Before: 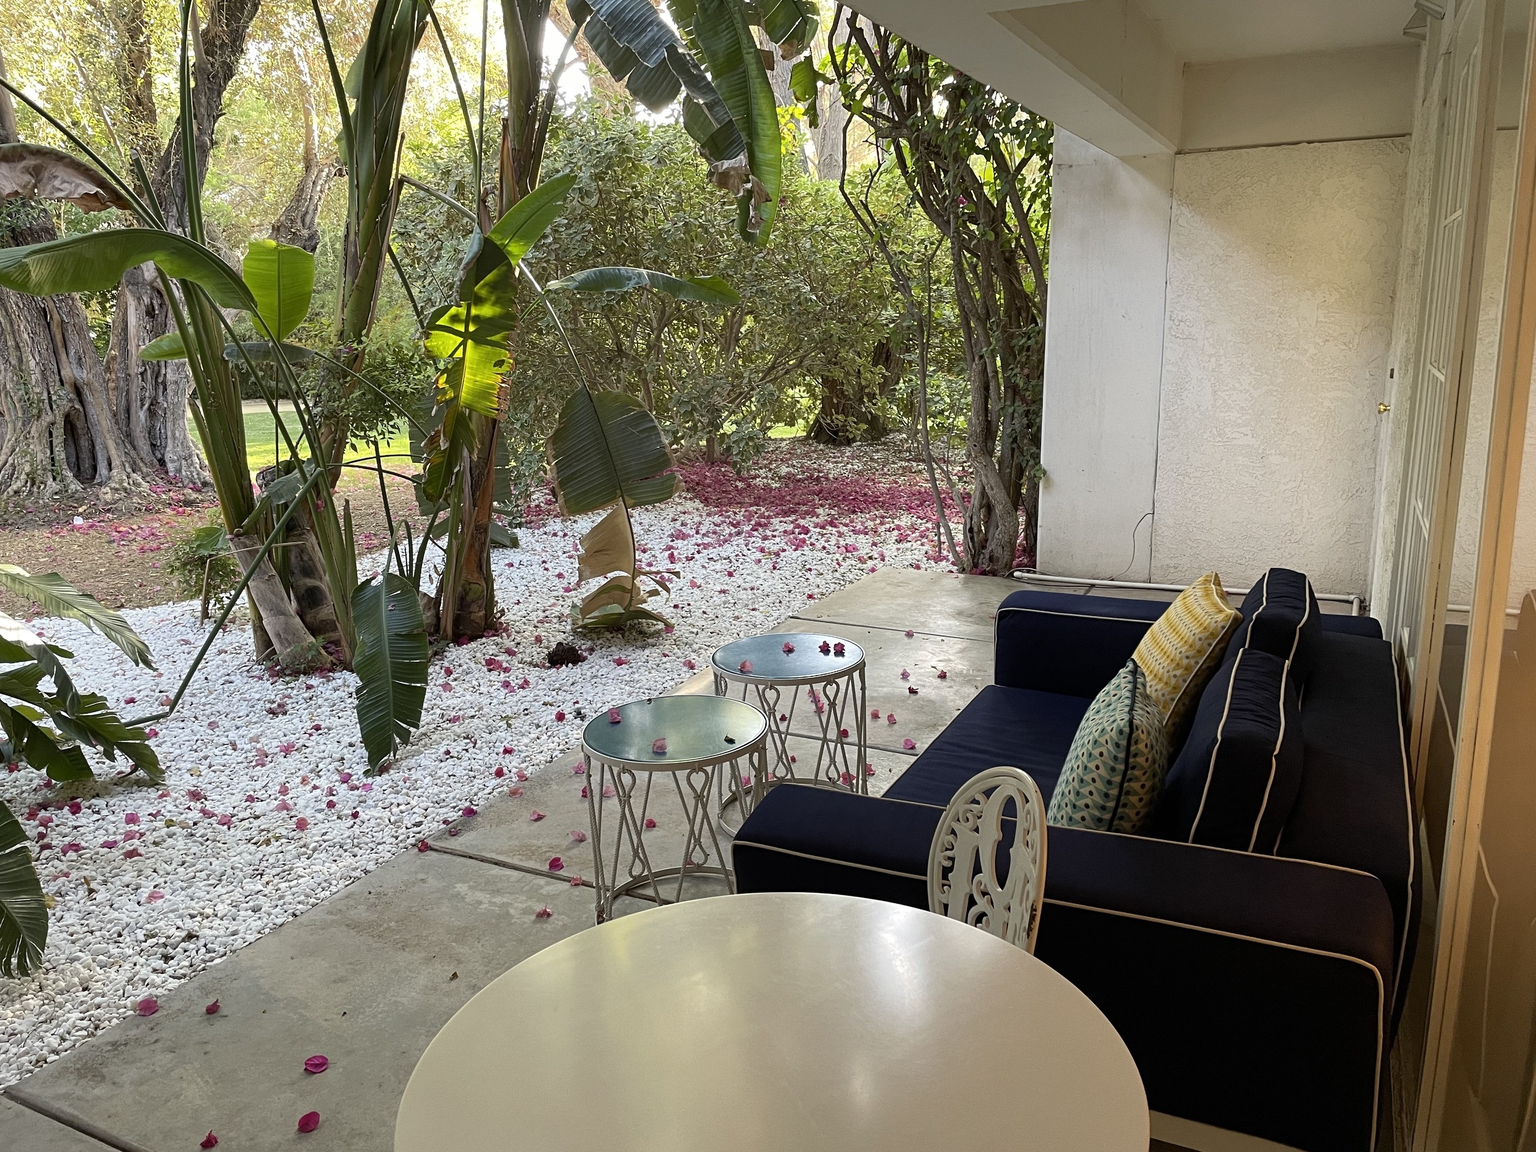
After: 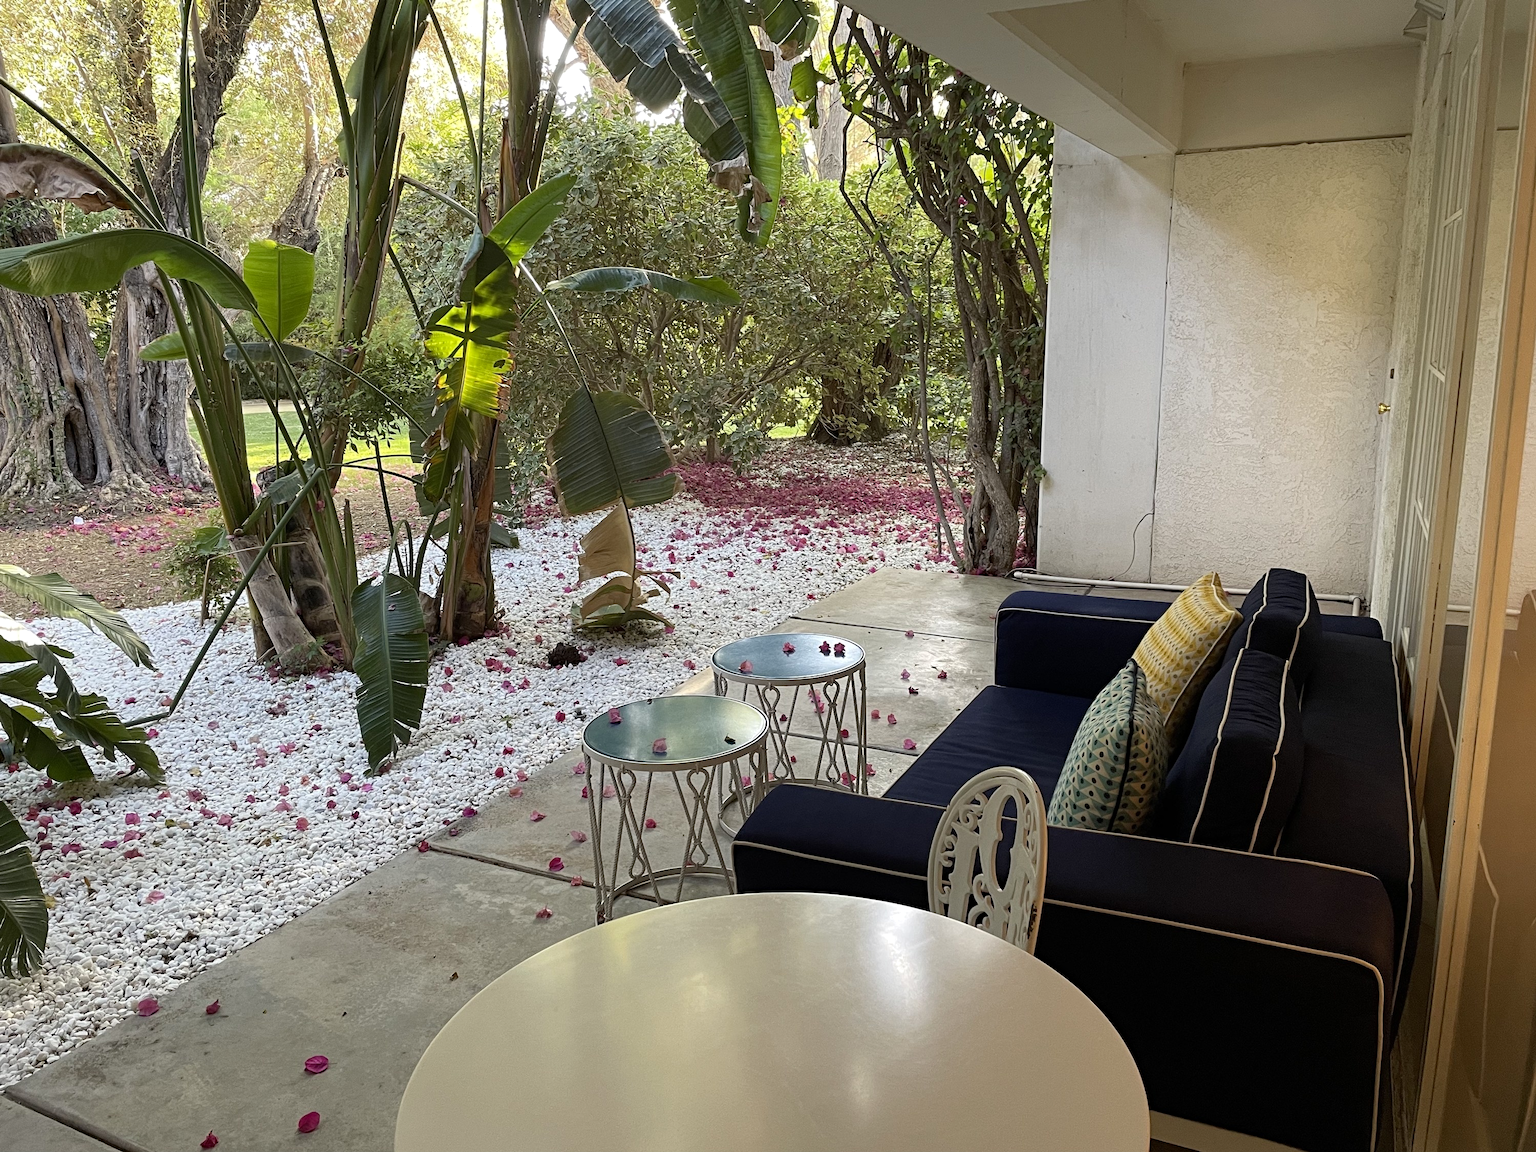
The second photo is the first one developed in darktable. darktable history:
haze removal: strength 0.107, compatibility mode true, adaptive false
